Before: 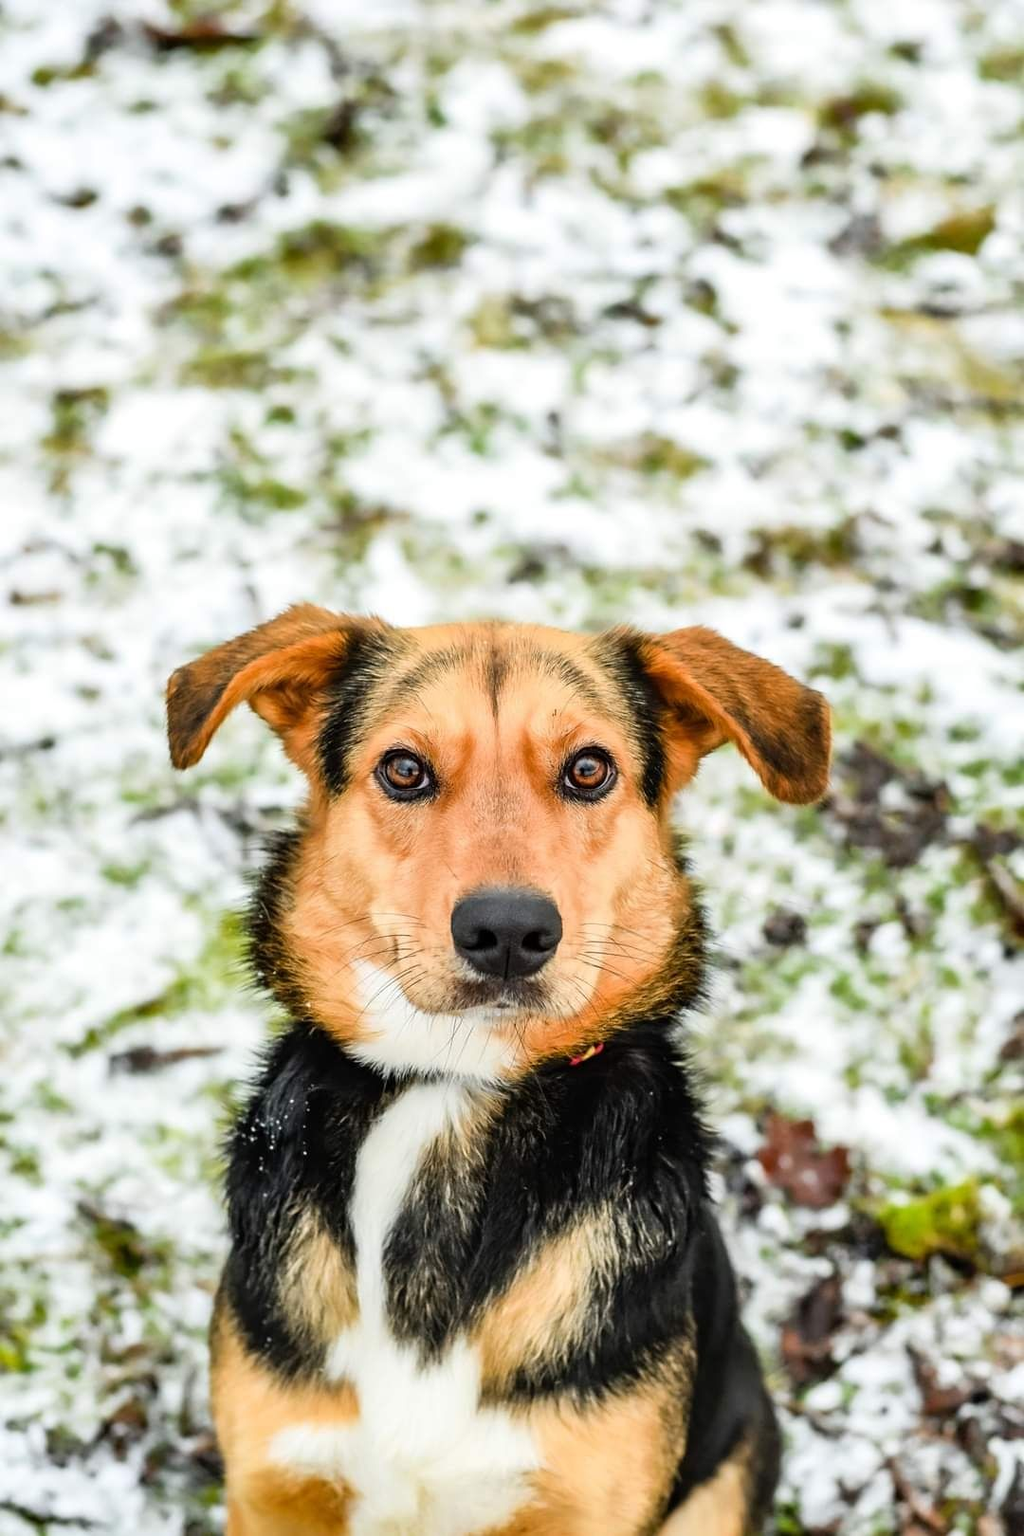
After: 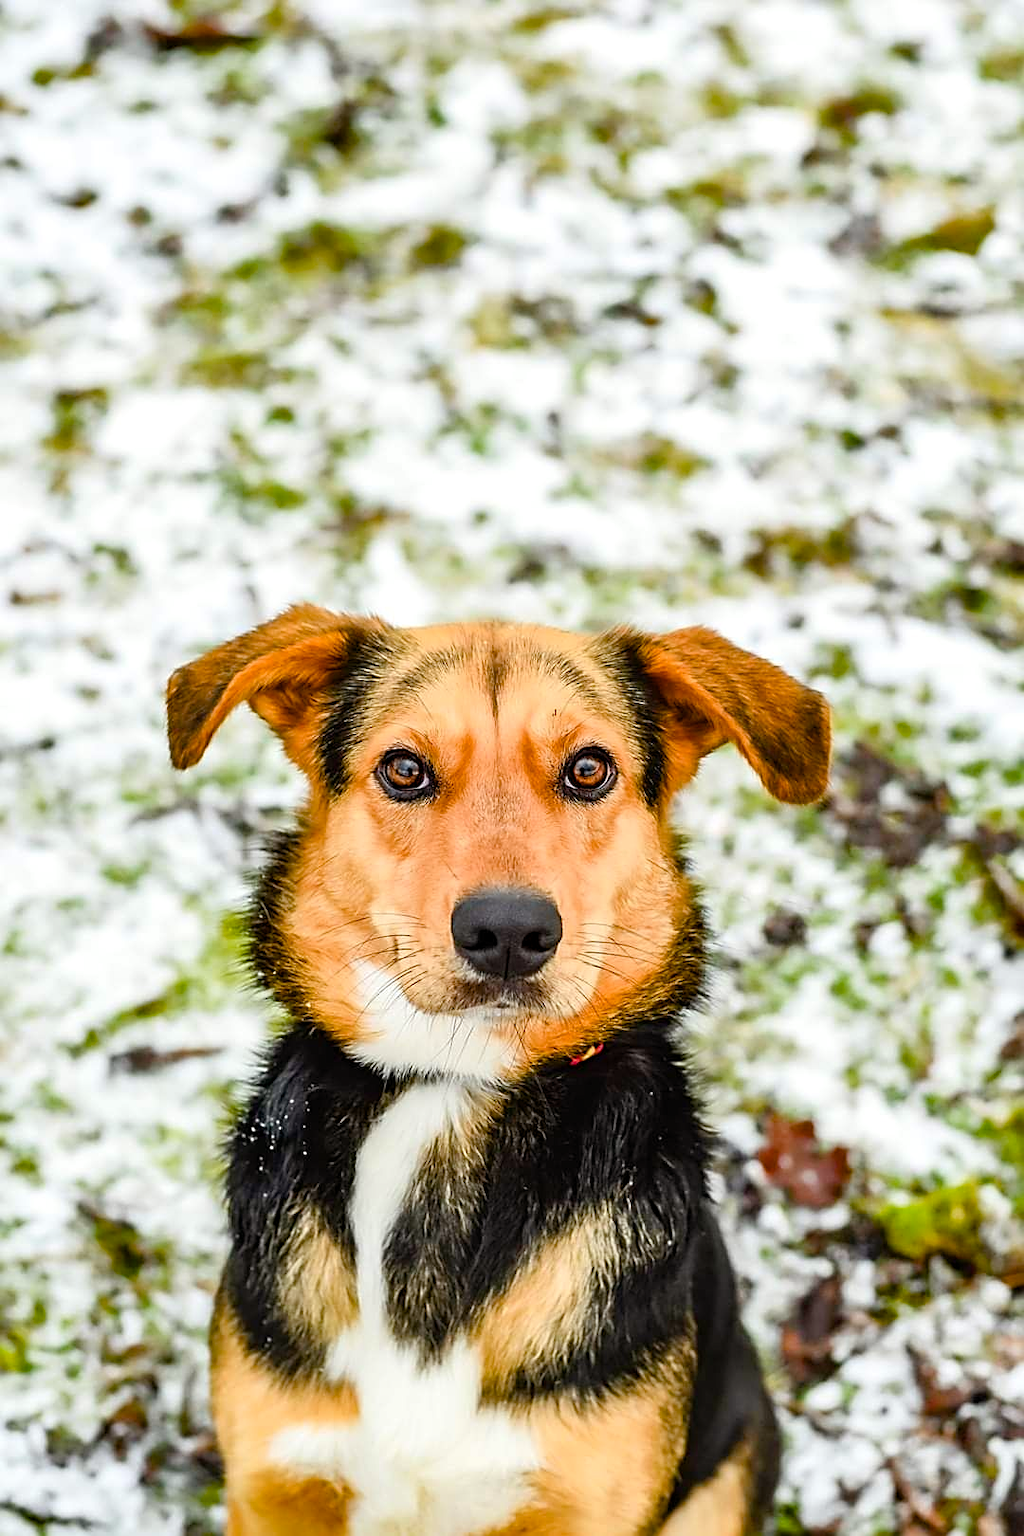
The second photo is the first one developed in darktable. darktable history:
color balance rgb: power › chroma 0.275%, power › hue 24.81°, perceptual saturation grading › global saturation 20%, perceptual saturation grading › highlights -14.141%, perceptual saturation grading › shadows 49.551%
exposure: exposure 0.019 EV, compensate highlight preservation false
levels: mode automatic, levels [0, 0.618, 1]
sharpen: on, module defaults
